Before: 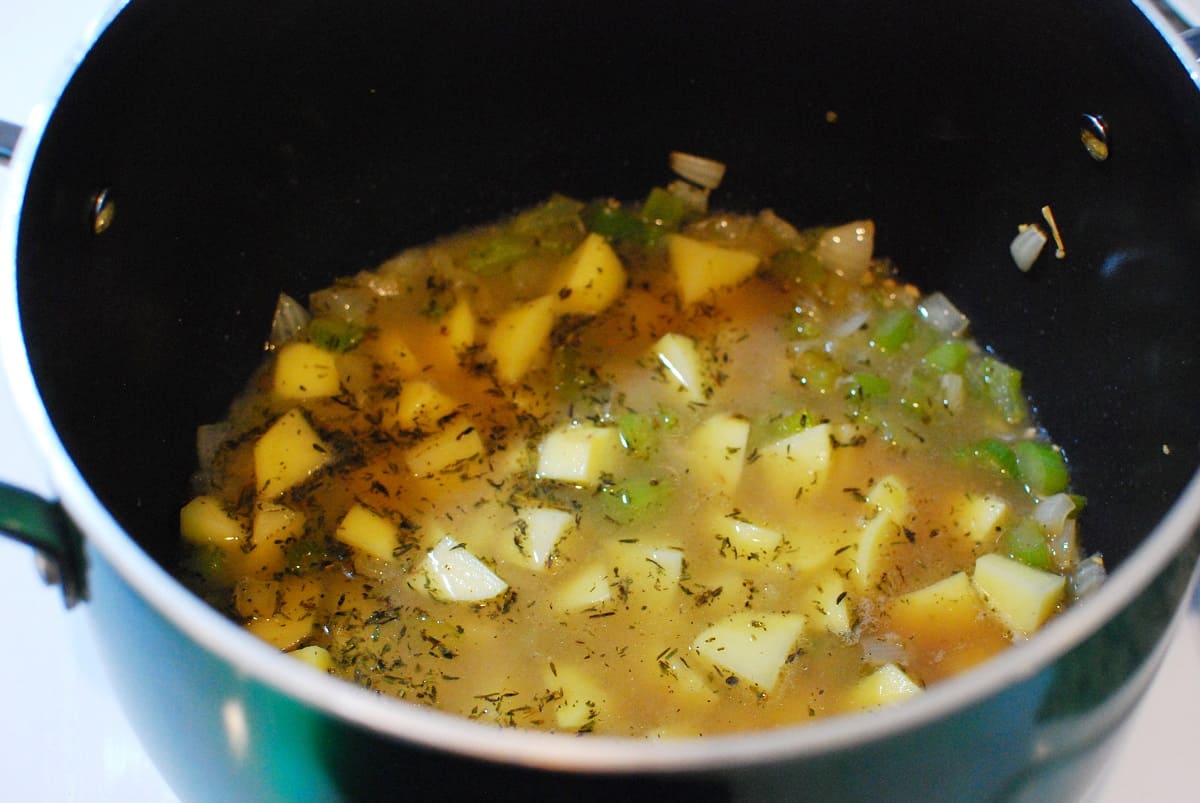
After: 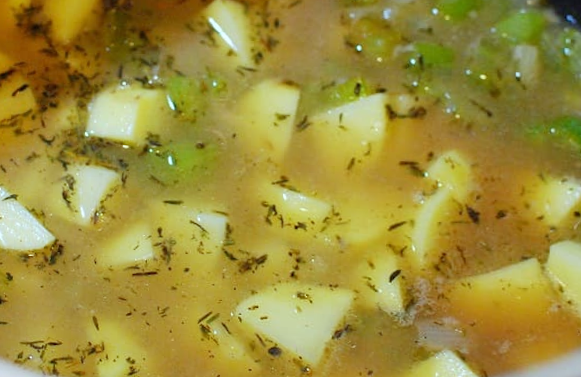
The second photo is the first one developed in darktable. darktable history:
crop: left 29.672%, top 41.786%, right 20.851%, bottom 3.487%
rotate and perspective: rotation 1.69°, lens shift (vertical) -0.023, lens shift (horizontal) -0.291, crop left 0.025, crop right 0.988, crop top 0.092, crop bottom 0.842
white balance: red 0.925, blue 1.046
